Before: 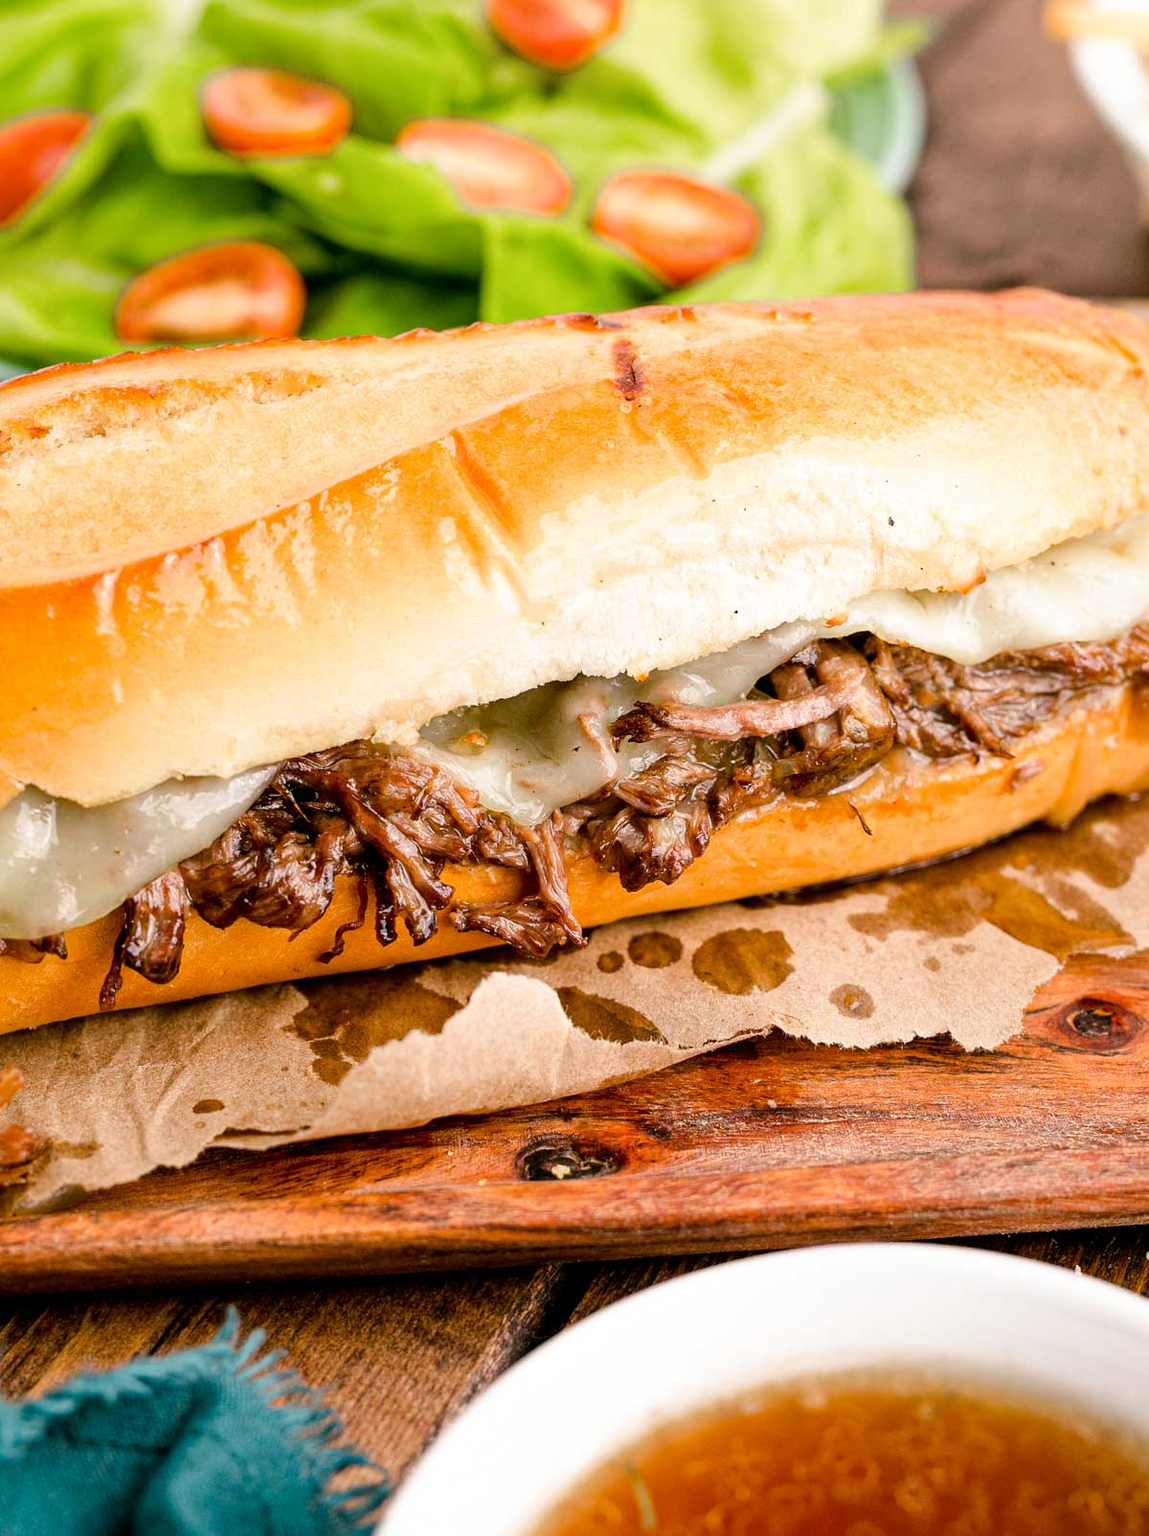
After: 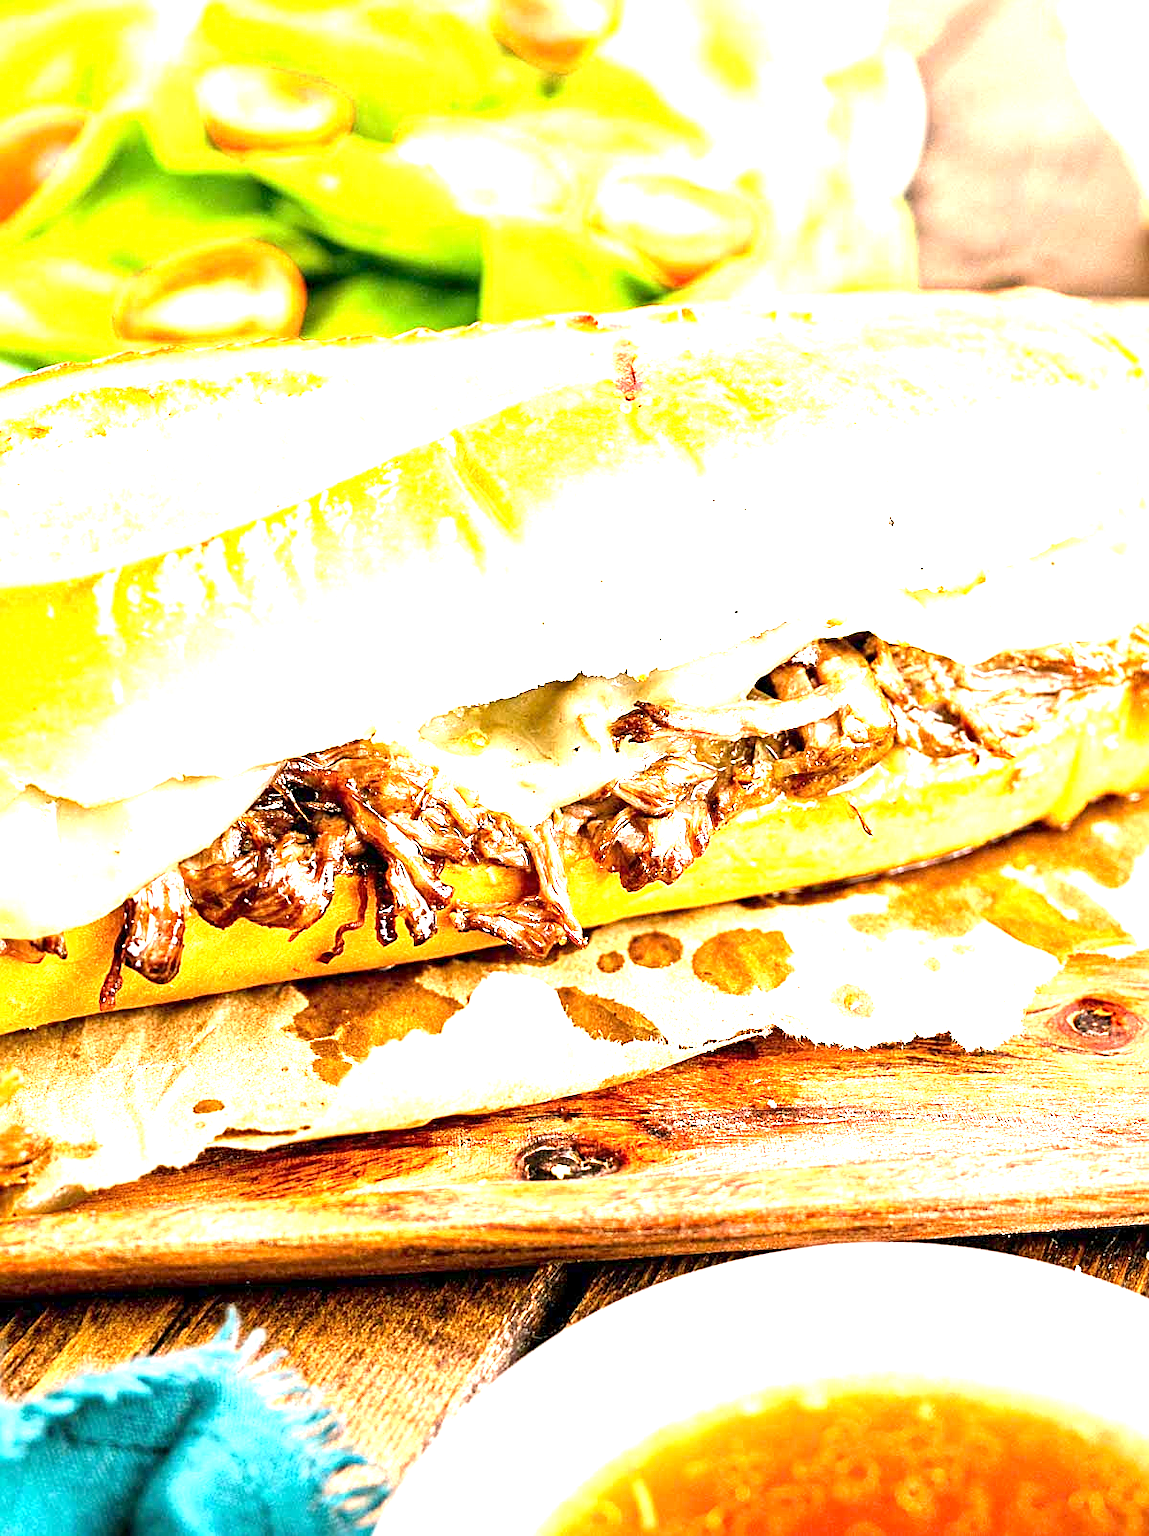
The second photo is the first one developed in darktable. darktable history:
sharpen: on, module defaults
exposure: exposure 2.195 EV, compensate exposure bias true, compensate highlight preservation false
